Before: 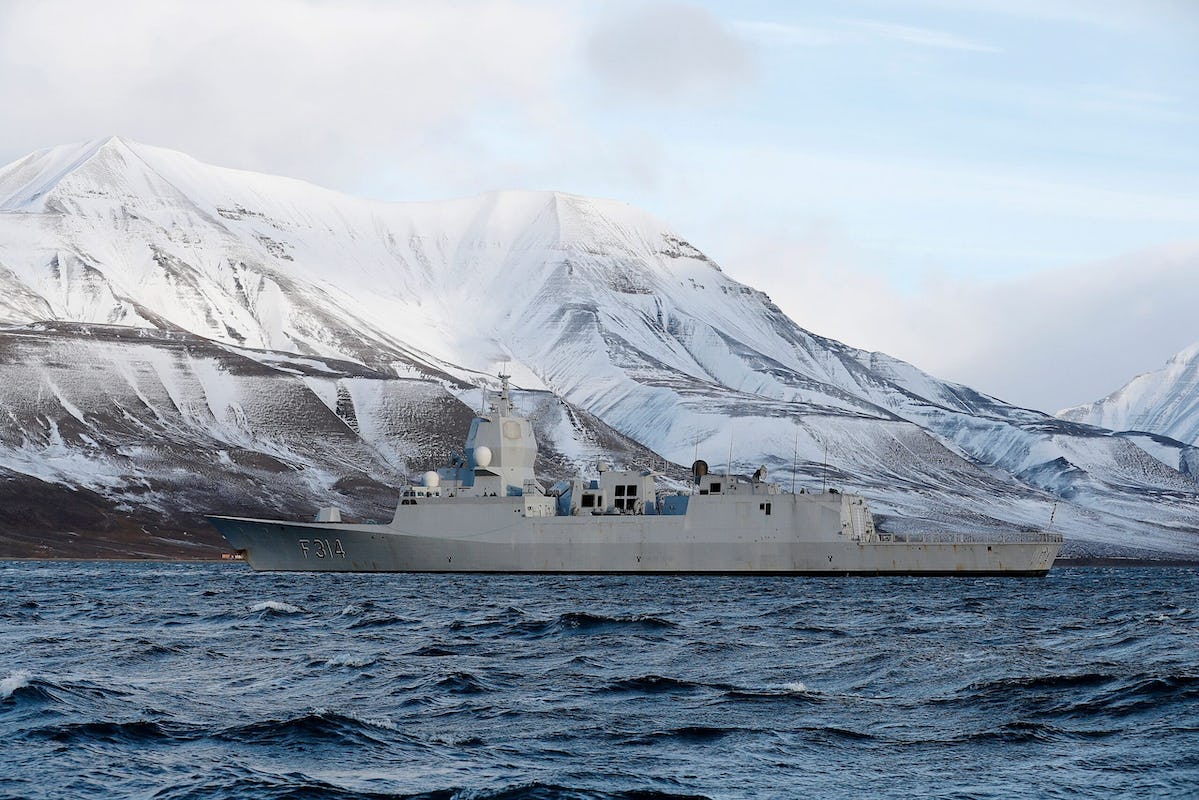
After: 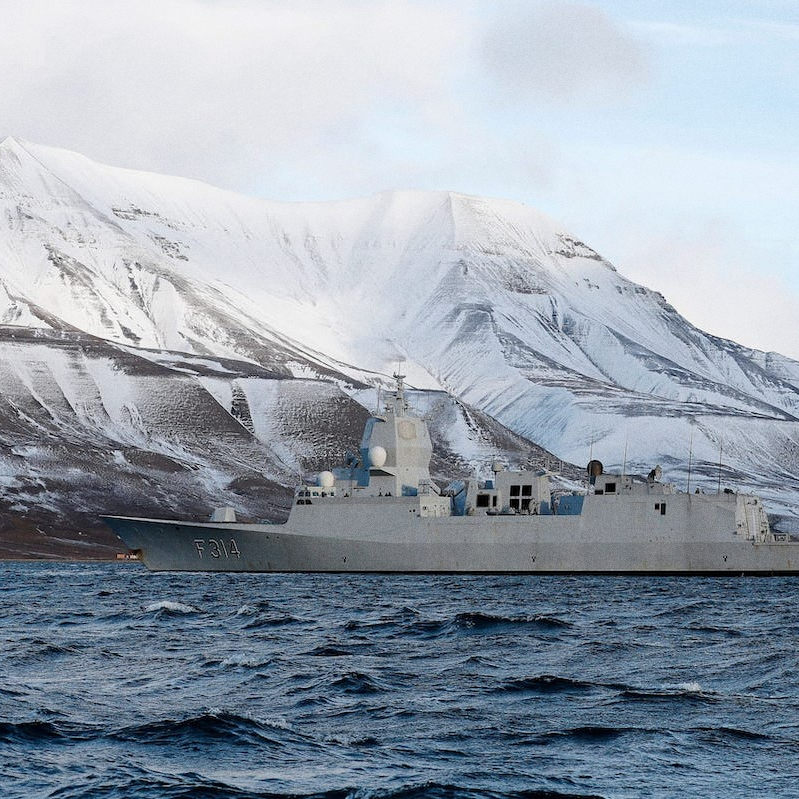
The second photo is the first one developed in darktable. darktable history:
crop and rotate: left 8.786%, right 24.548%
grain: coarseness 0.09 ISO
